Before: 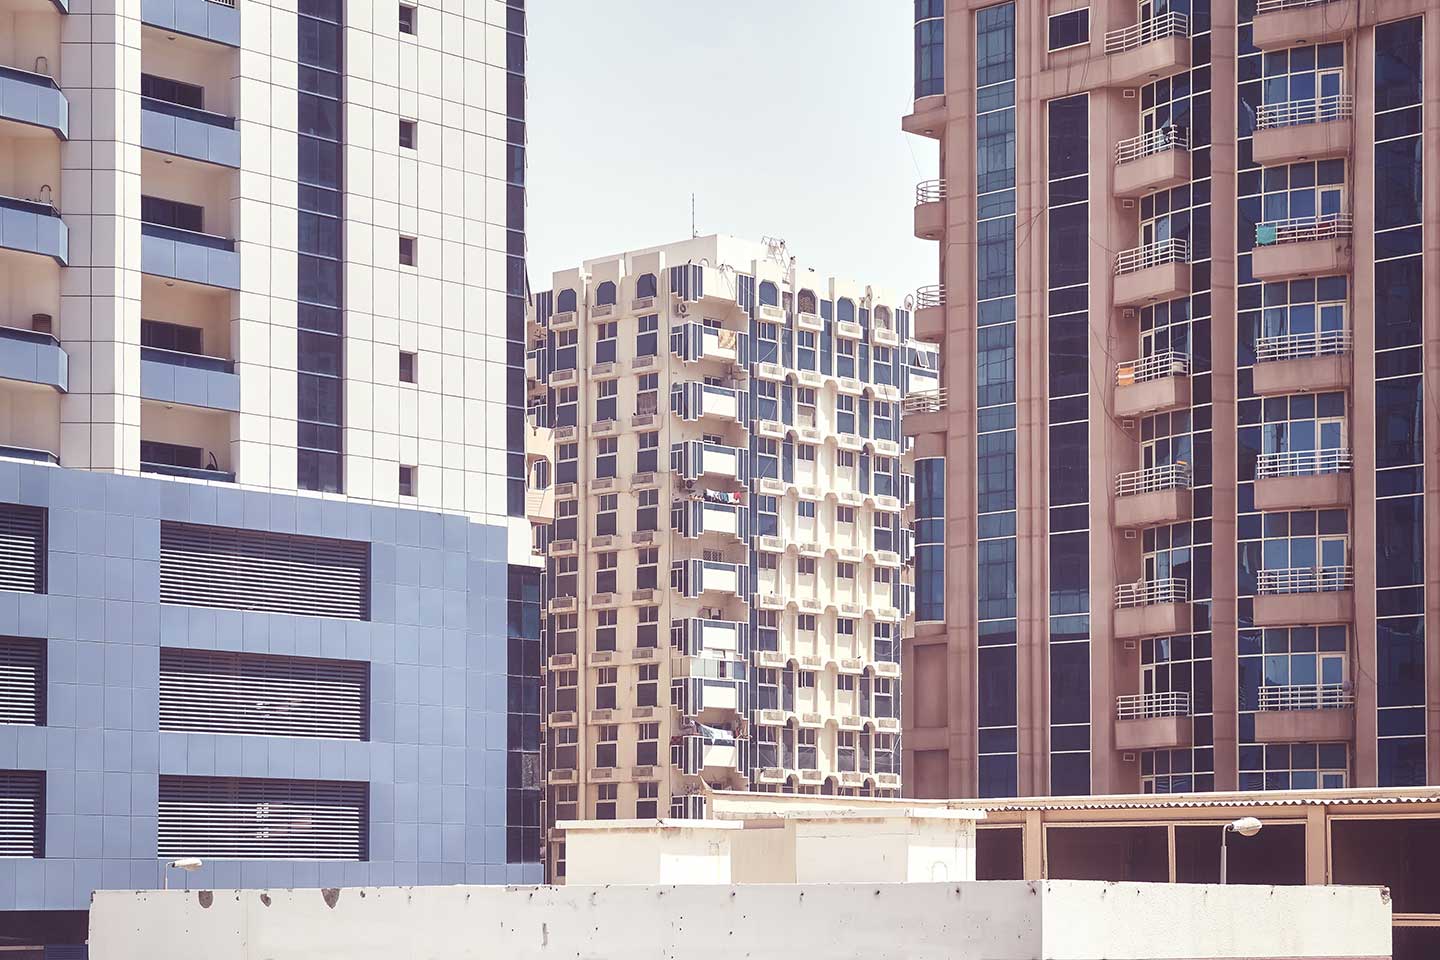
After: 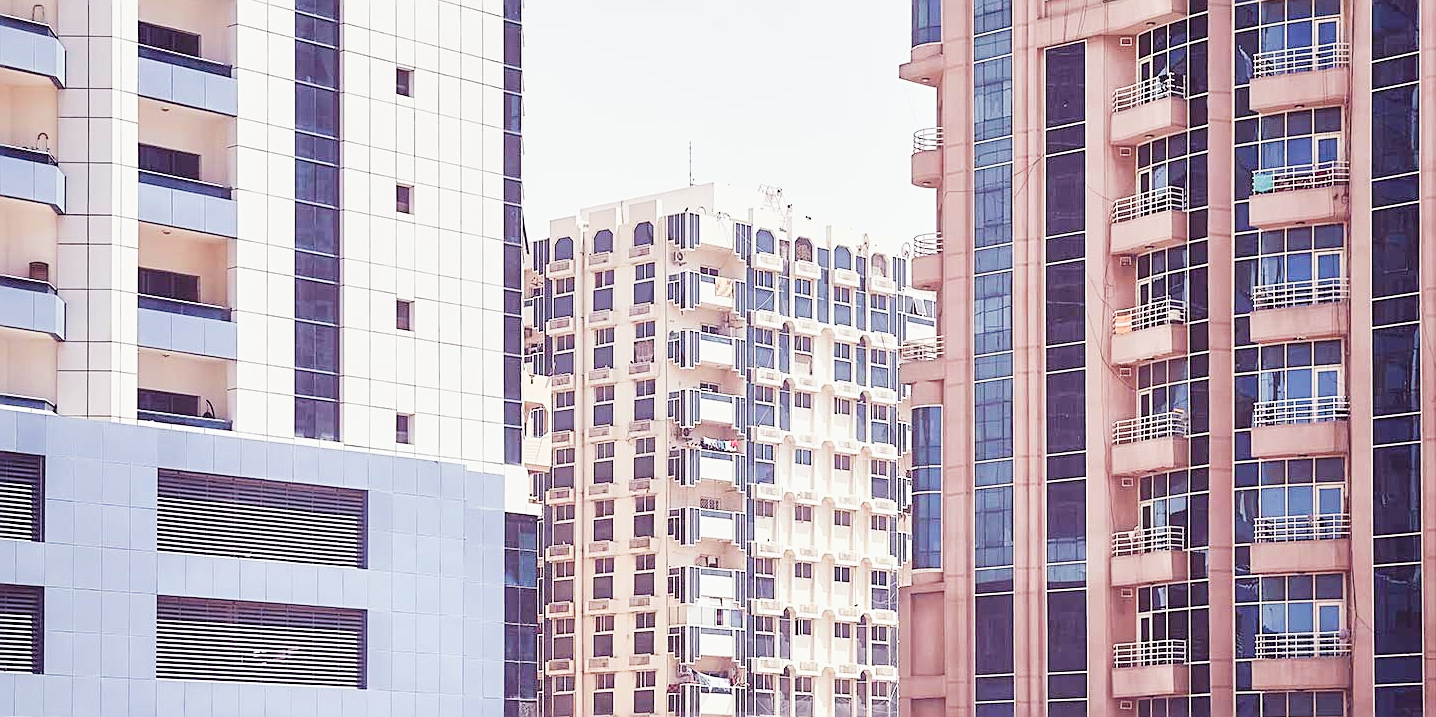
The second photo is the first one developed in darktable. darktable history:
exposure: black level correction 0, exposure 0.896 EV, compensate highlight preservation false
color balance rgb: perceptual saturation grading › global saturation 20%, perceptual saturation grading › highlights -25.586%, perceptual saturation grading › shadows 49.369%
filmic rgb: black relative exposure -5.04 EV, white relative exposure 3.97 EV, hardness 2.91, contrast 1.298, highlights saturation mix -29.9%
crop: left 0.241%, top 5.48%, bottom 19.74%
sharpen: on, module defaults
